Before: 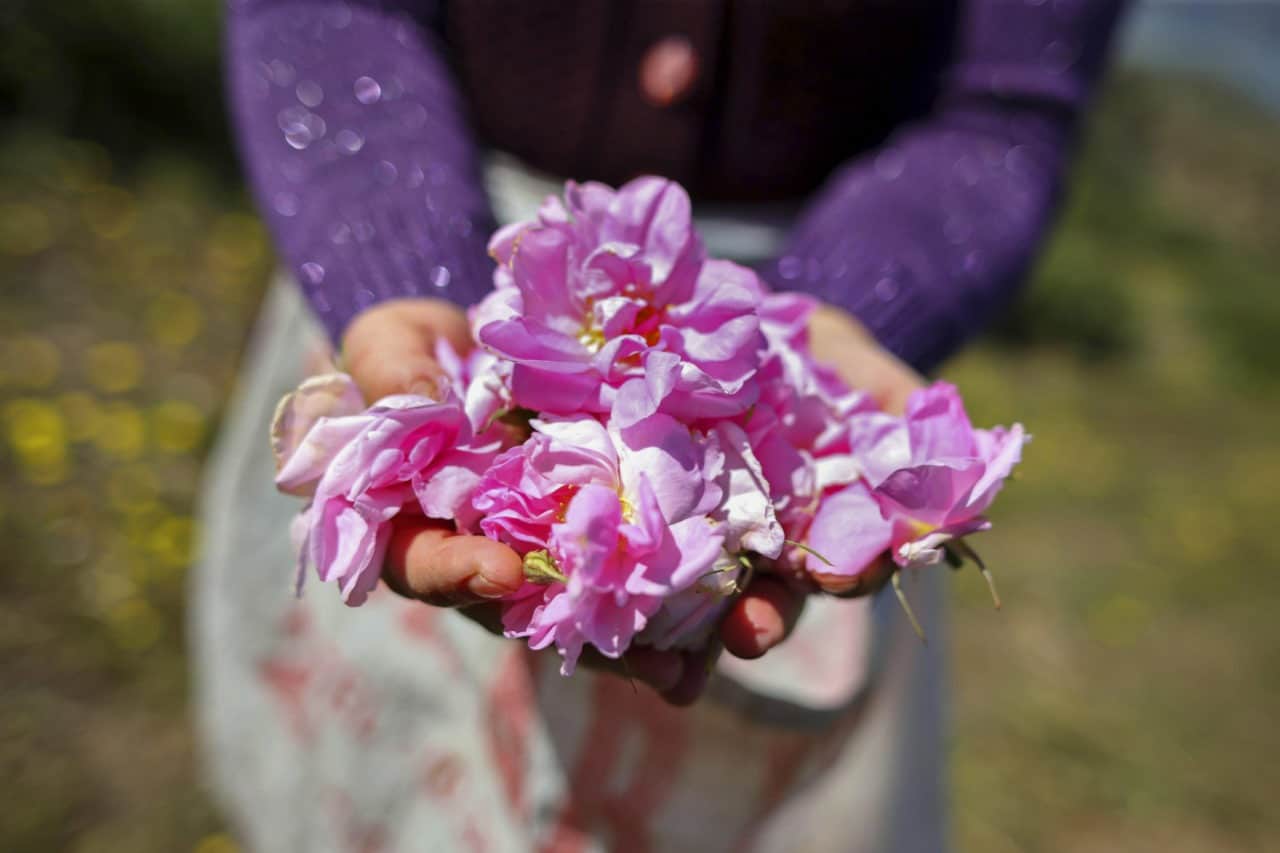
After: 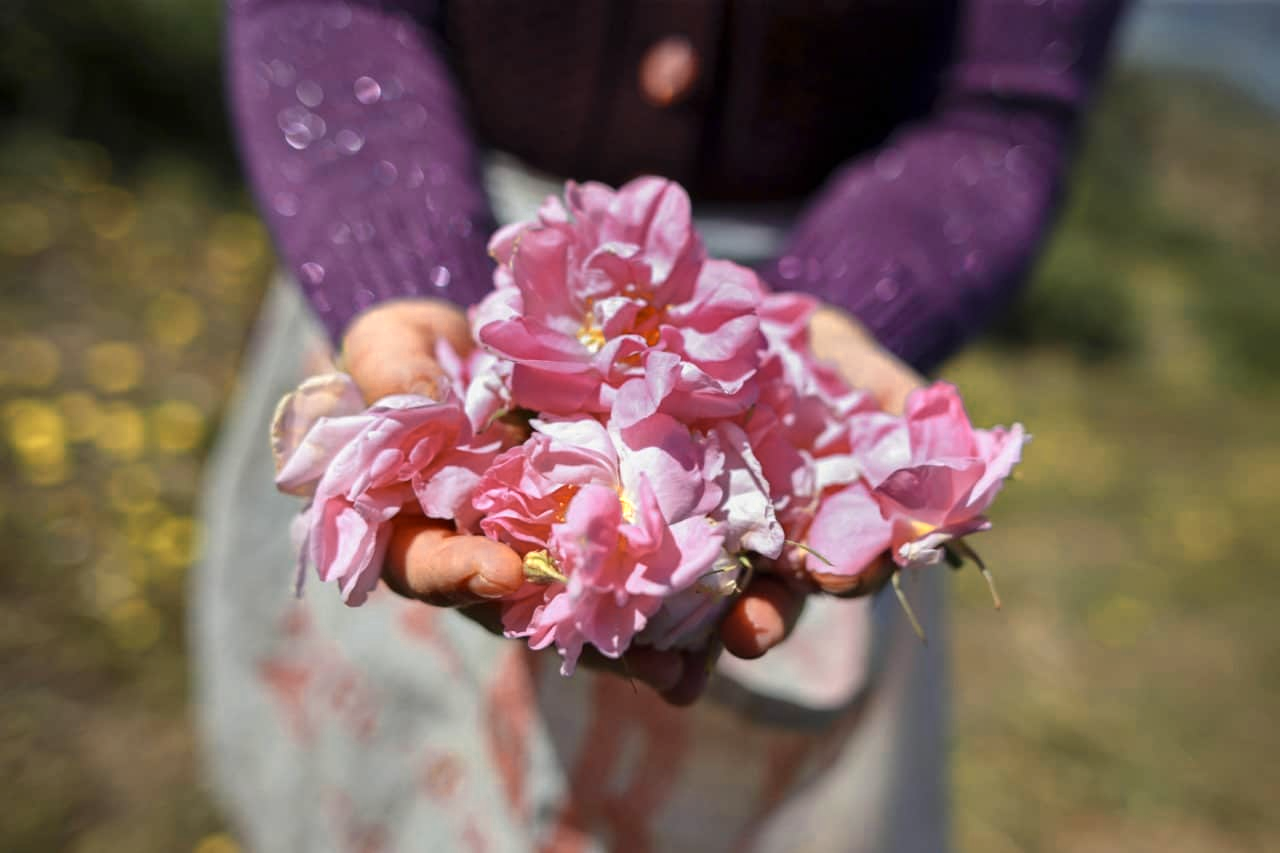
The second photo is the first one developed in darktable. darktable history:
color zones: curves: ch0 [(0.018, 0.548) (0.197, 0.654) (0.425, 0.447) (0.605, 0.658) (0.732, 0.579)]; ch1 [(0.105, 0.531) (0.224, 0.531) (0.386, 0.39) (0.618, 0.456) (0.732, 0.456) (0.956, 0.421)]; ch2 [(0.039, 0.583) (0.215, 0.465) (0.399, 0.544) (0.465, 0.548) (0.614, 0.447) (0.724, 0.43) (0.882, 0.623) (0.956, 0.632)]
